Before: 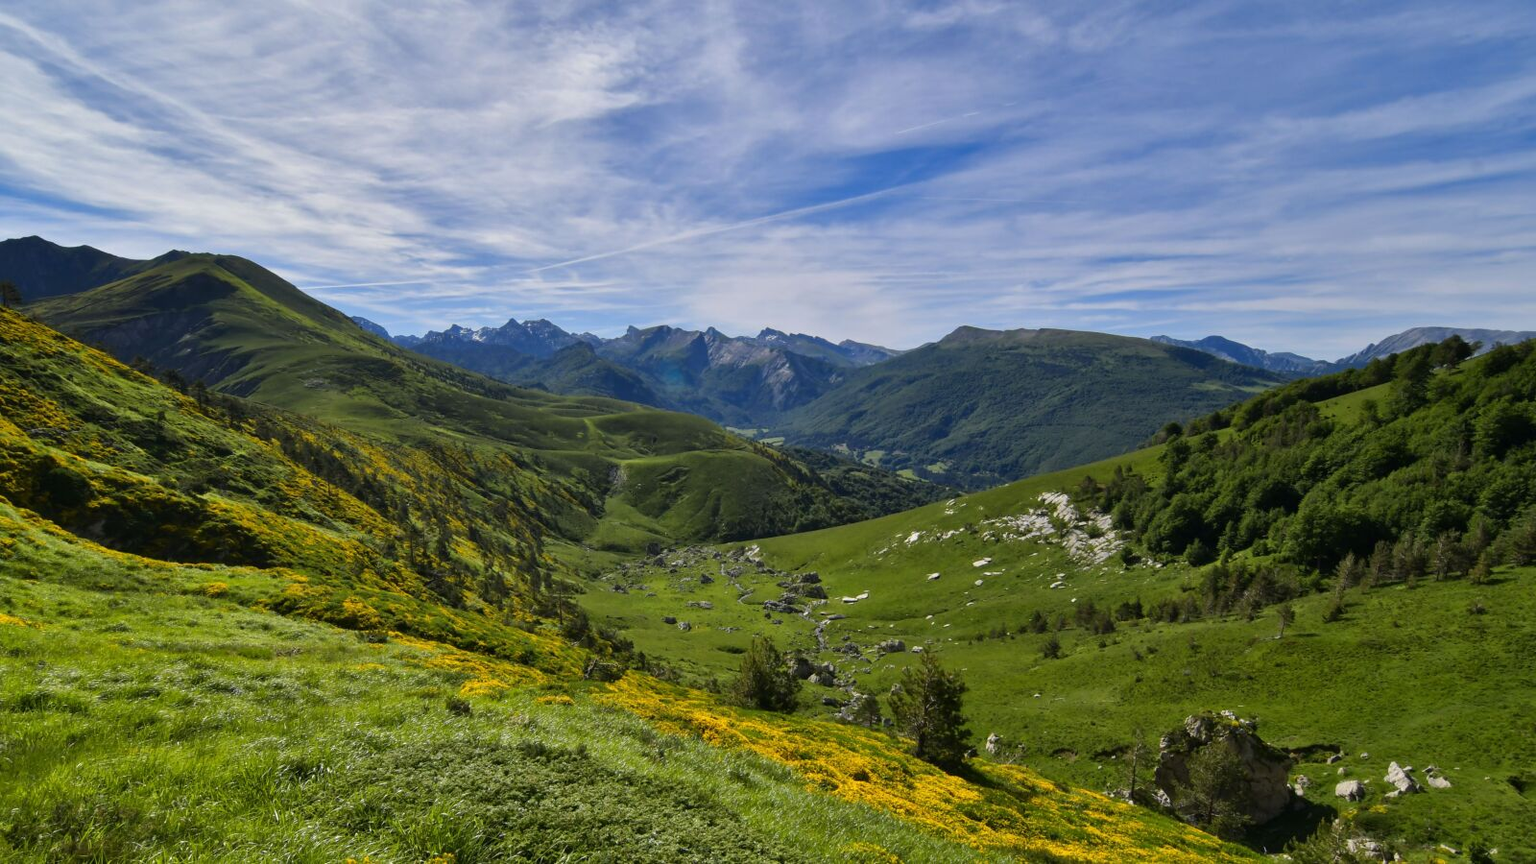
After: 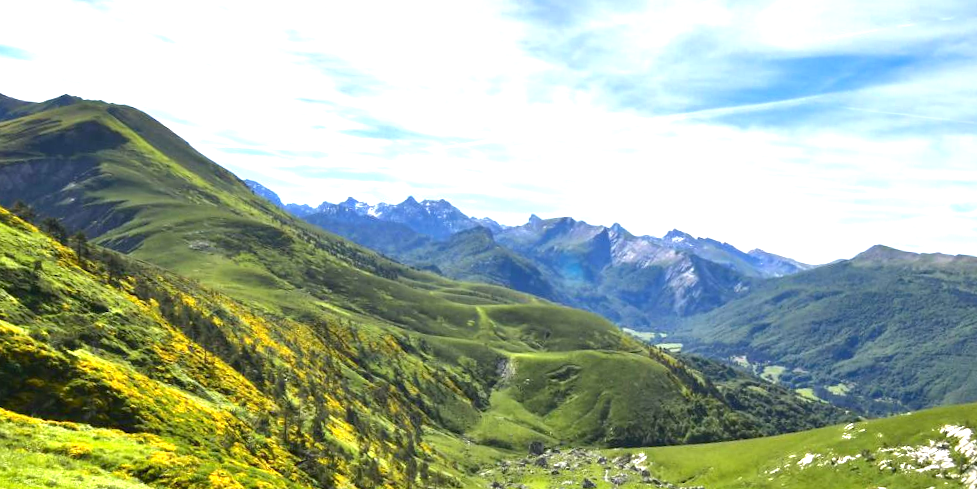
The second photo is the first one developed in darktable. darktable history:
exposure: black level correction 0.001, exposure 1.646 EV, compensate exposure bias true, compensate highlight preservation false
crop and rotate: angle -4.99°, left 2.122%, top 6.945%, right 27.566%, bottom 30.519%
